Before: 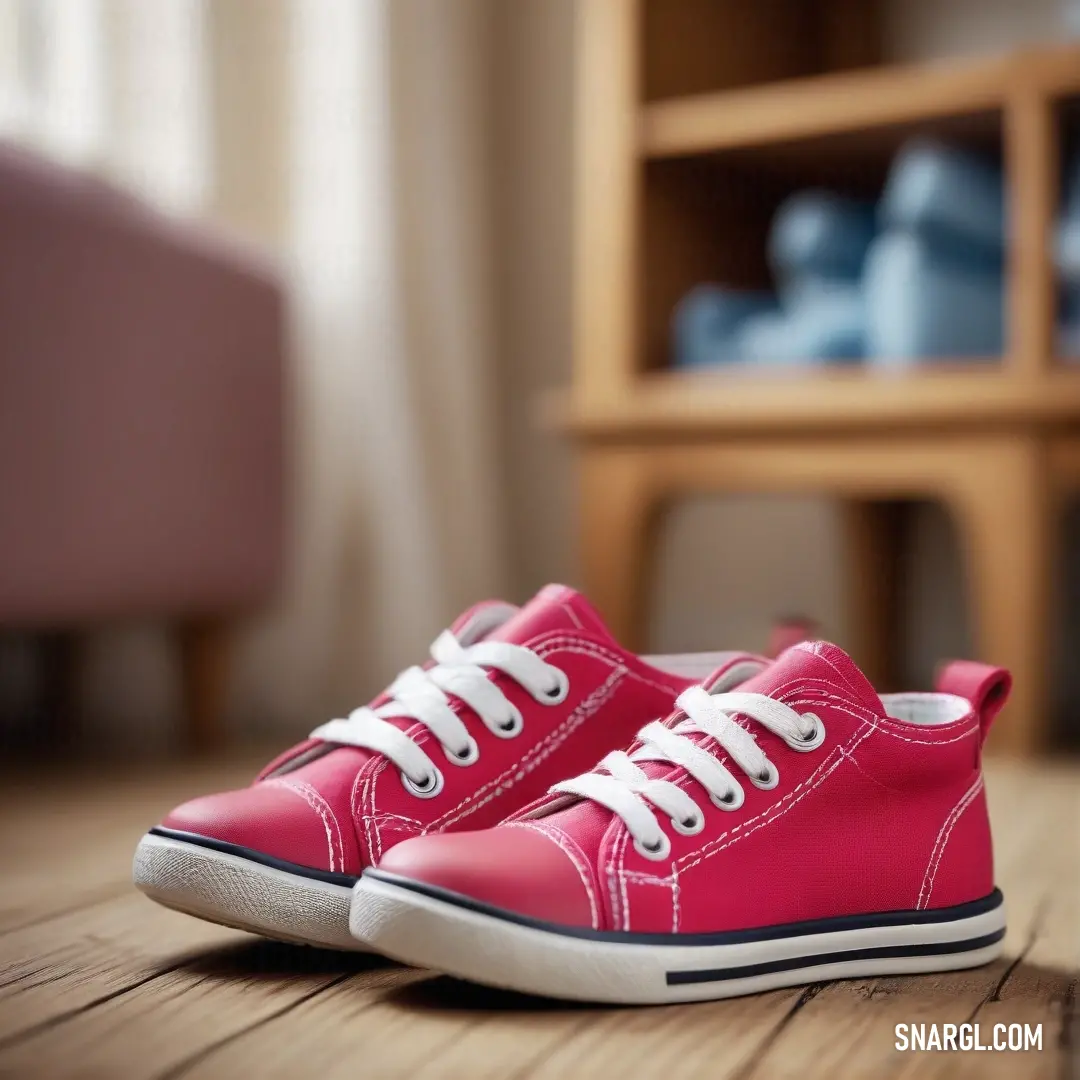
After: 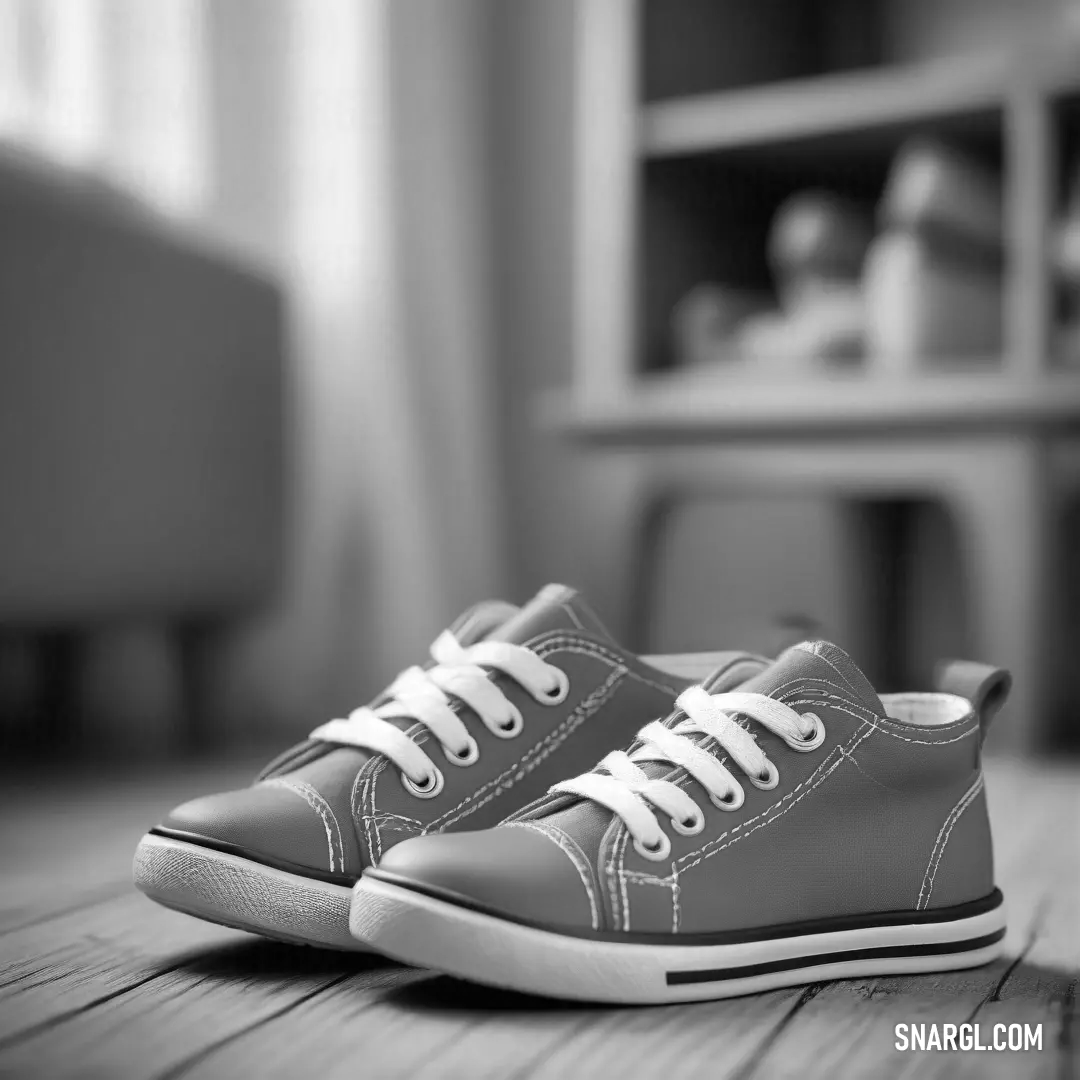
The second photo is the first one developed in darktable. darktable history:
levels: levels [0, 0.492, 0.984]
contrast brightness saturation: saturation -1
